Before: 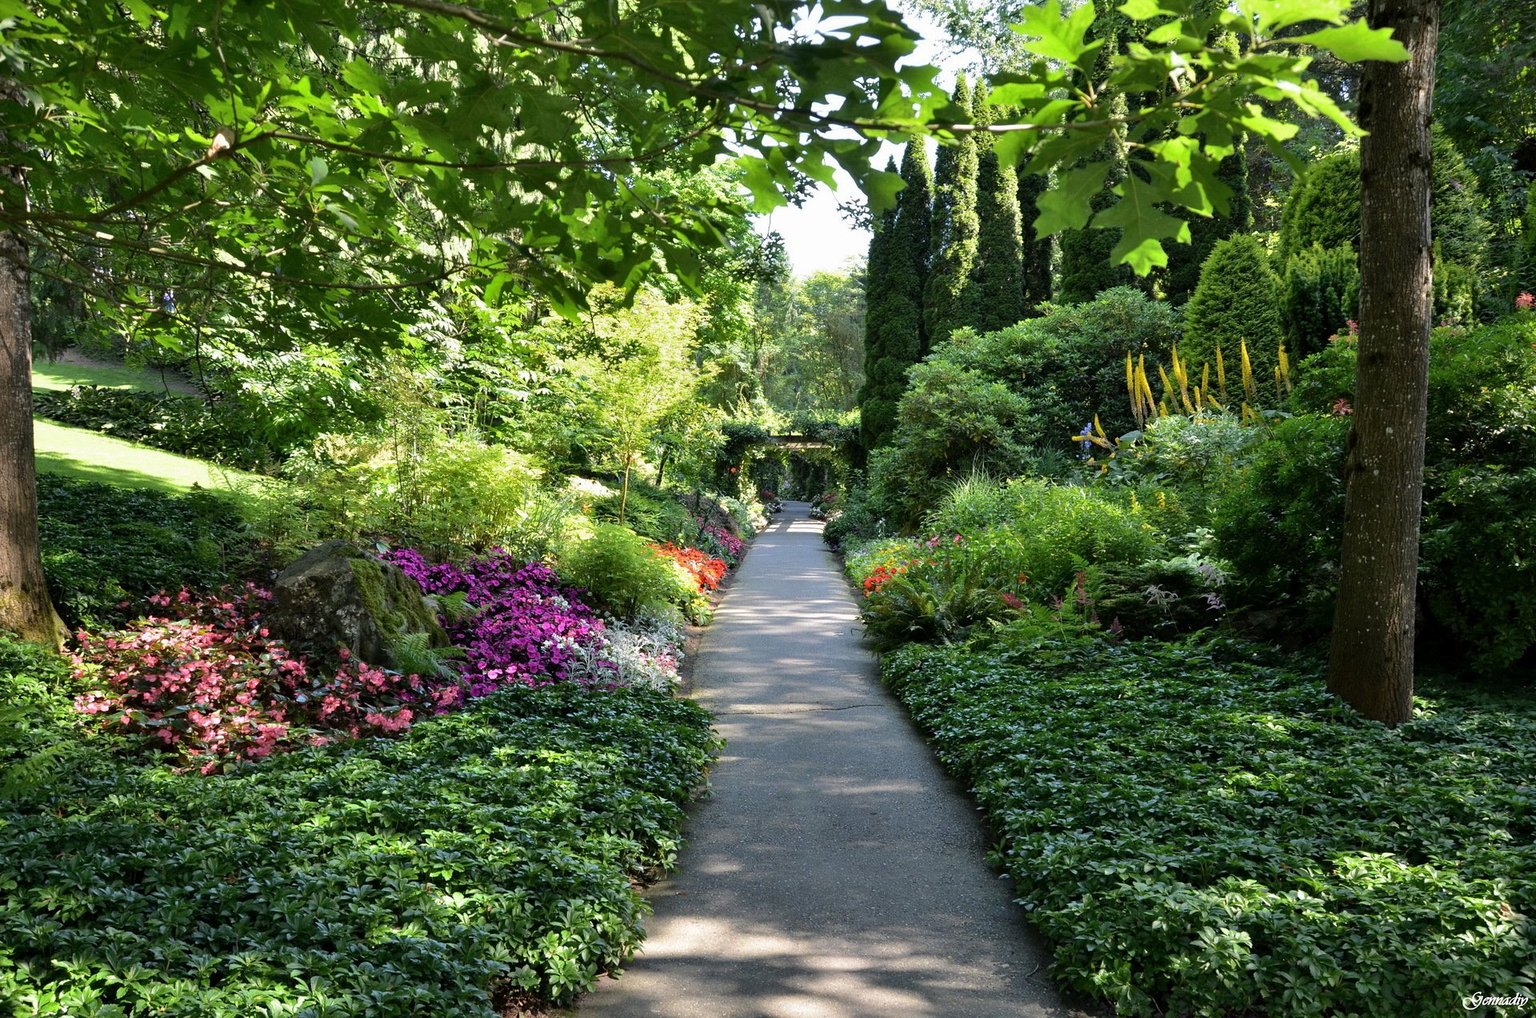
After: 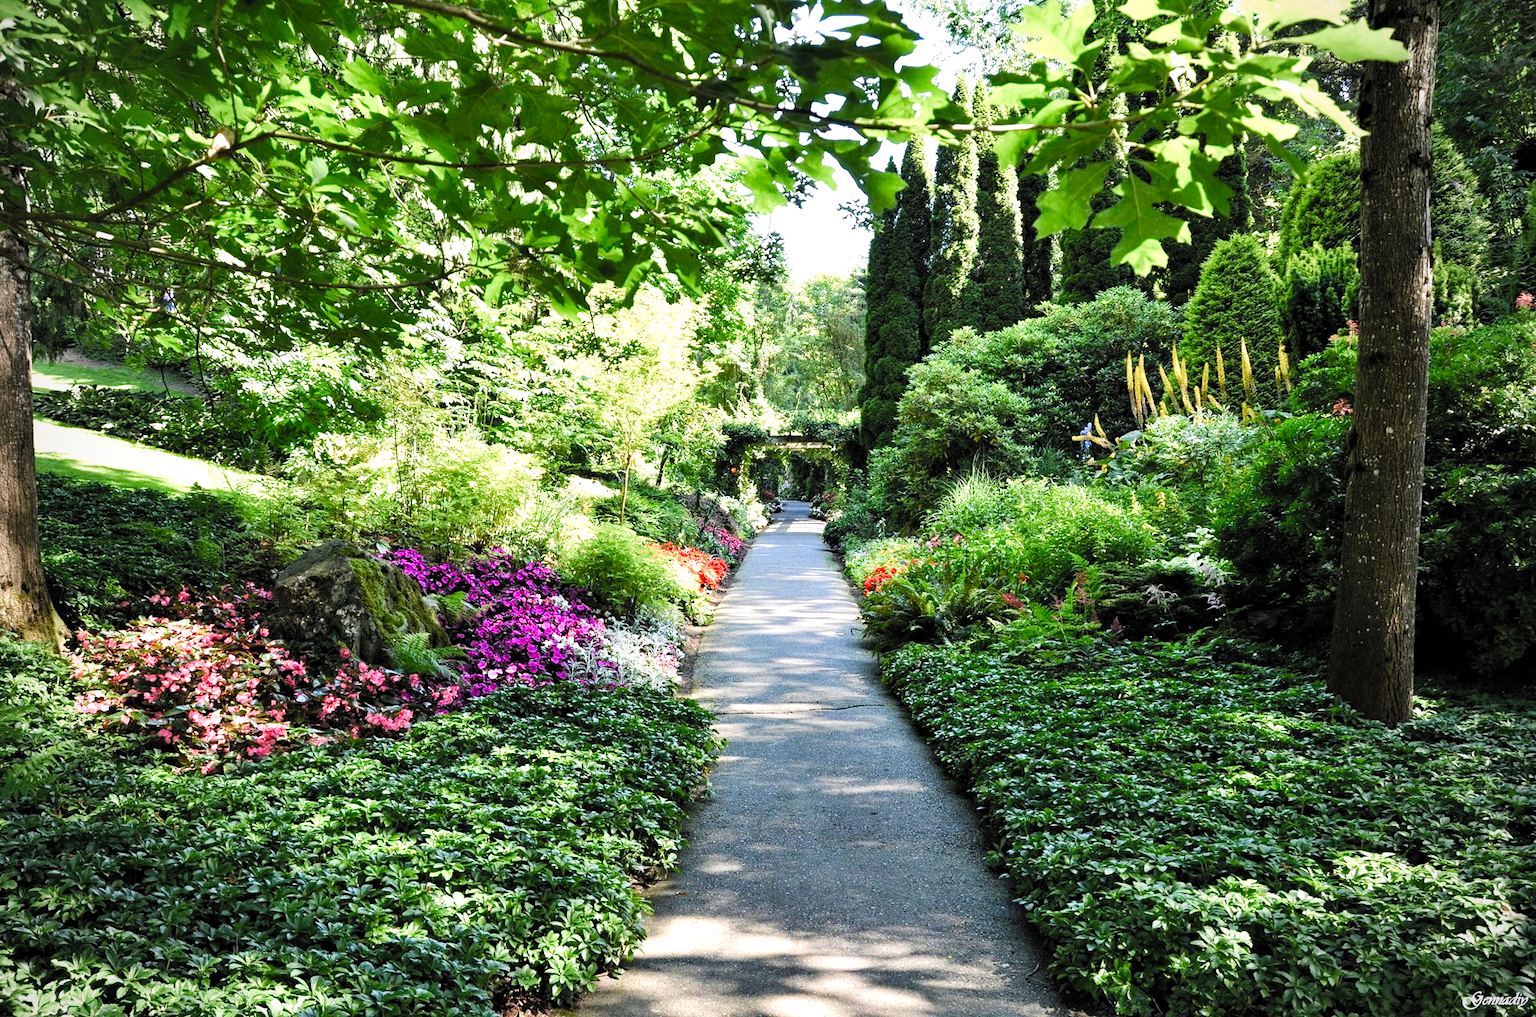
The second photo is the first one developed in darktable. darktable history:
filmic: grey point source 18, black point source -8.65, white point source 2.45, grey point target 18, white point target 100, output power 2.2, latitude stops 2, contrast 1.5, saturation 100, global saturation 100
vignetting: fall-off radius 60.92%
local contrast: highlights 100%, shadows 100%, detail 120%, midtone range 0.2
vibrance: on, module defaults
haze removal: strength 0.29, distance 0.25, compatibility mode true, adaptive false
exposure: black level correction -0.002, exposure 0.54 EV, compensate highlight preservation false
contrast brightness saturation: contrast 0.2, brightness 0.16, saturation 0.22
